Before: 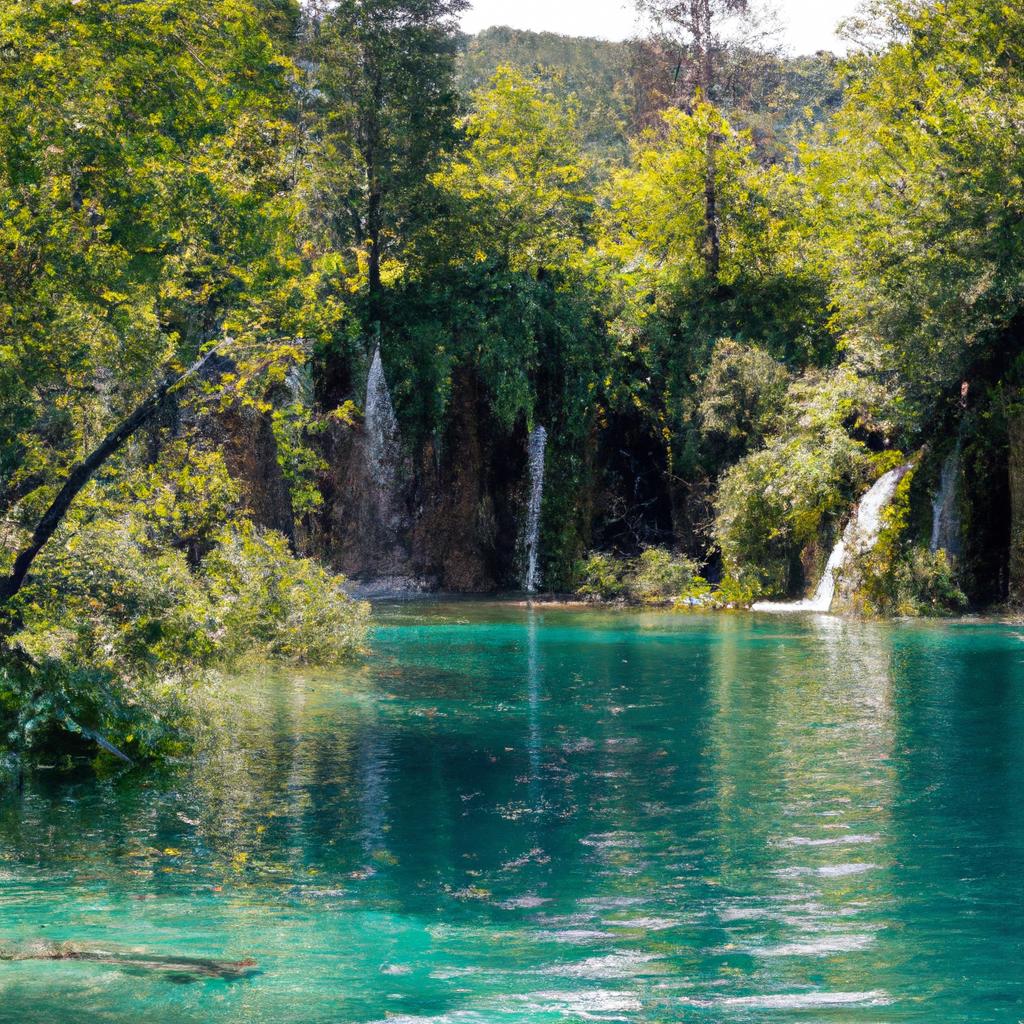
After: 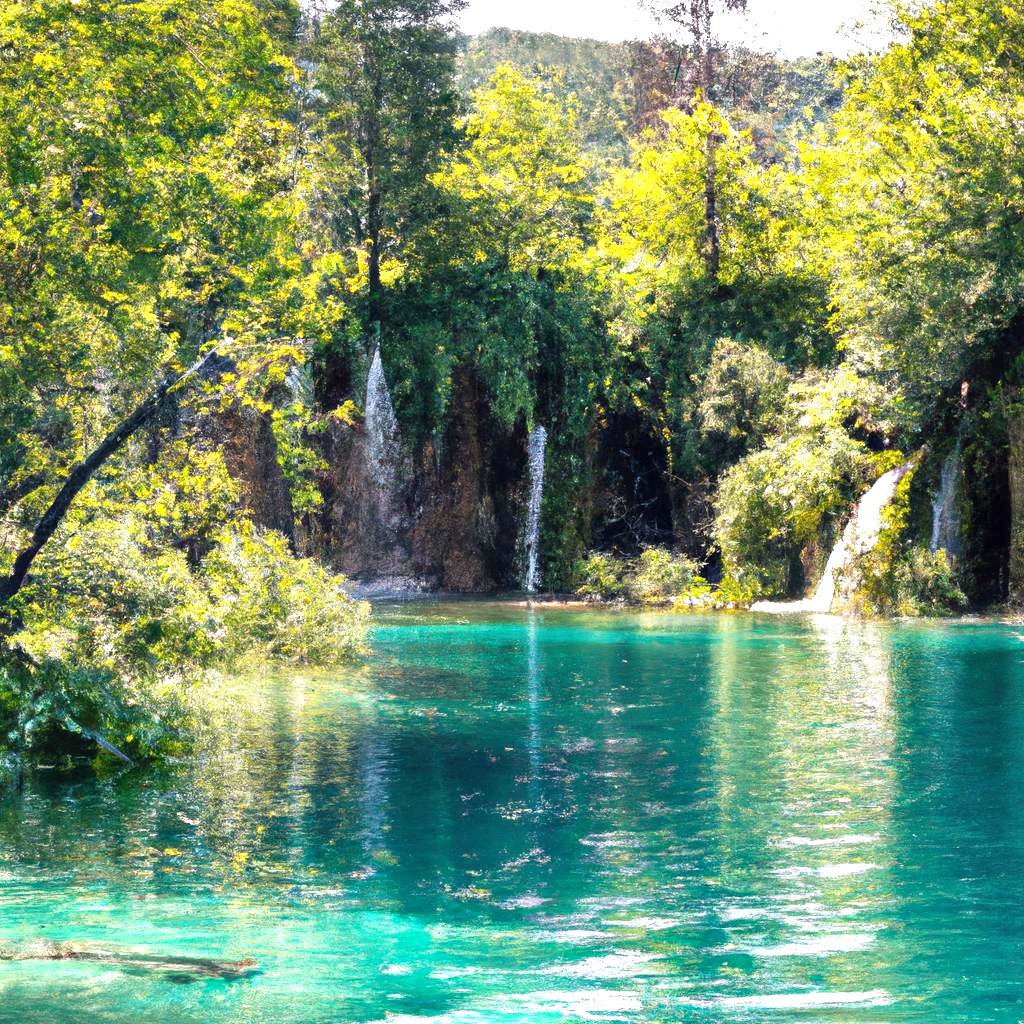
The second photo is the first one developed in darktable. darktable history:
shadows and highlights: shadows 52.14, highlights -28.56, soften with gaussian
exposure: exposure 1.001 EV, compensate exposure bias true, compensate highlight preservation false
